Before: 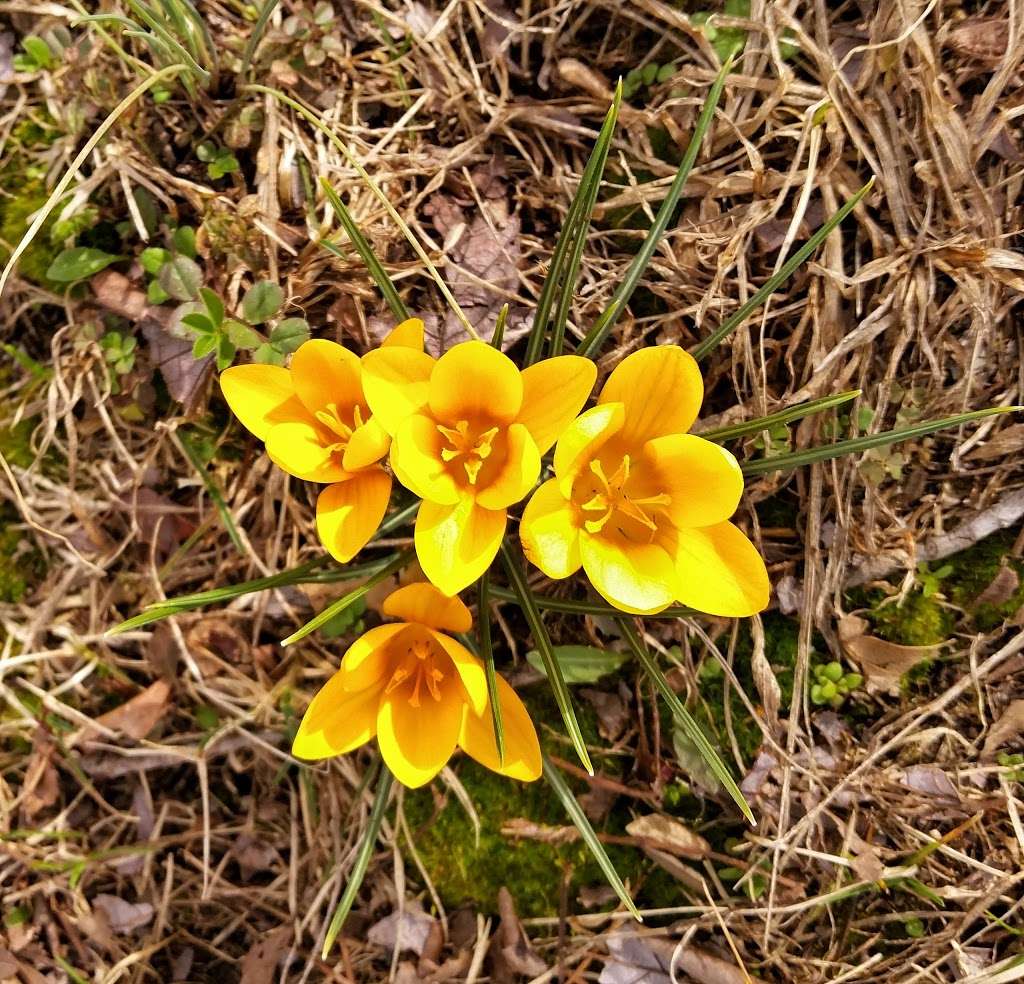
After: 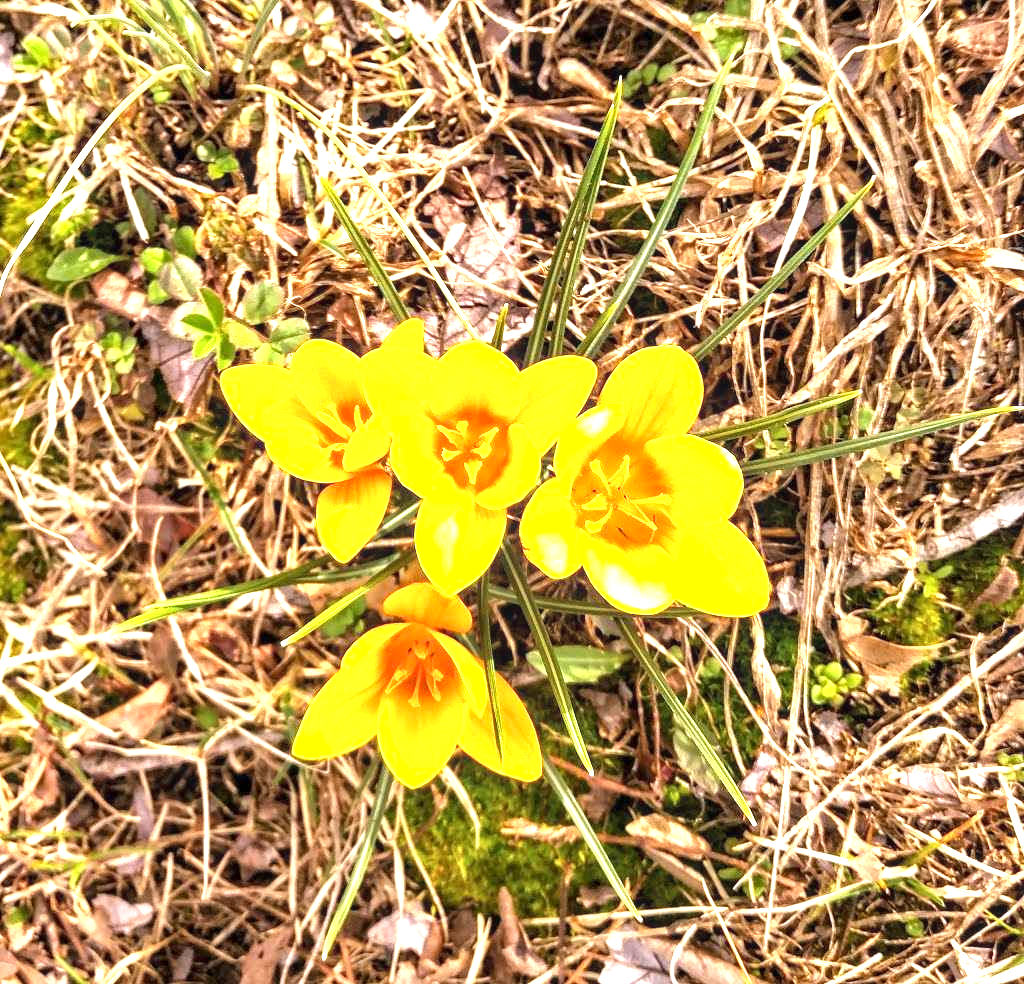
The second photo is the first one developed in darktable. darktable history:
exposure: black level correction 0, exposure 1.487 EV, compensate highlight preservation false
local contrast: detail 130%
